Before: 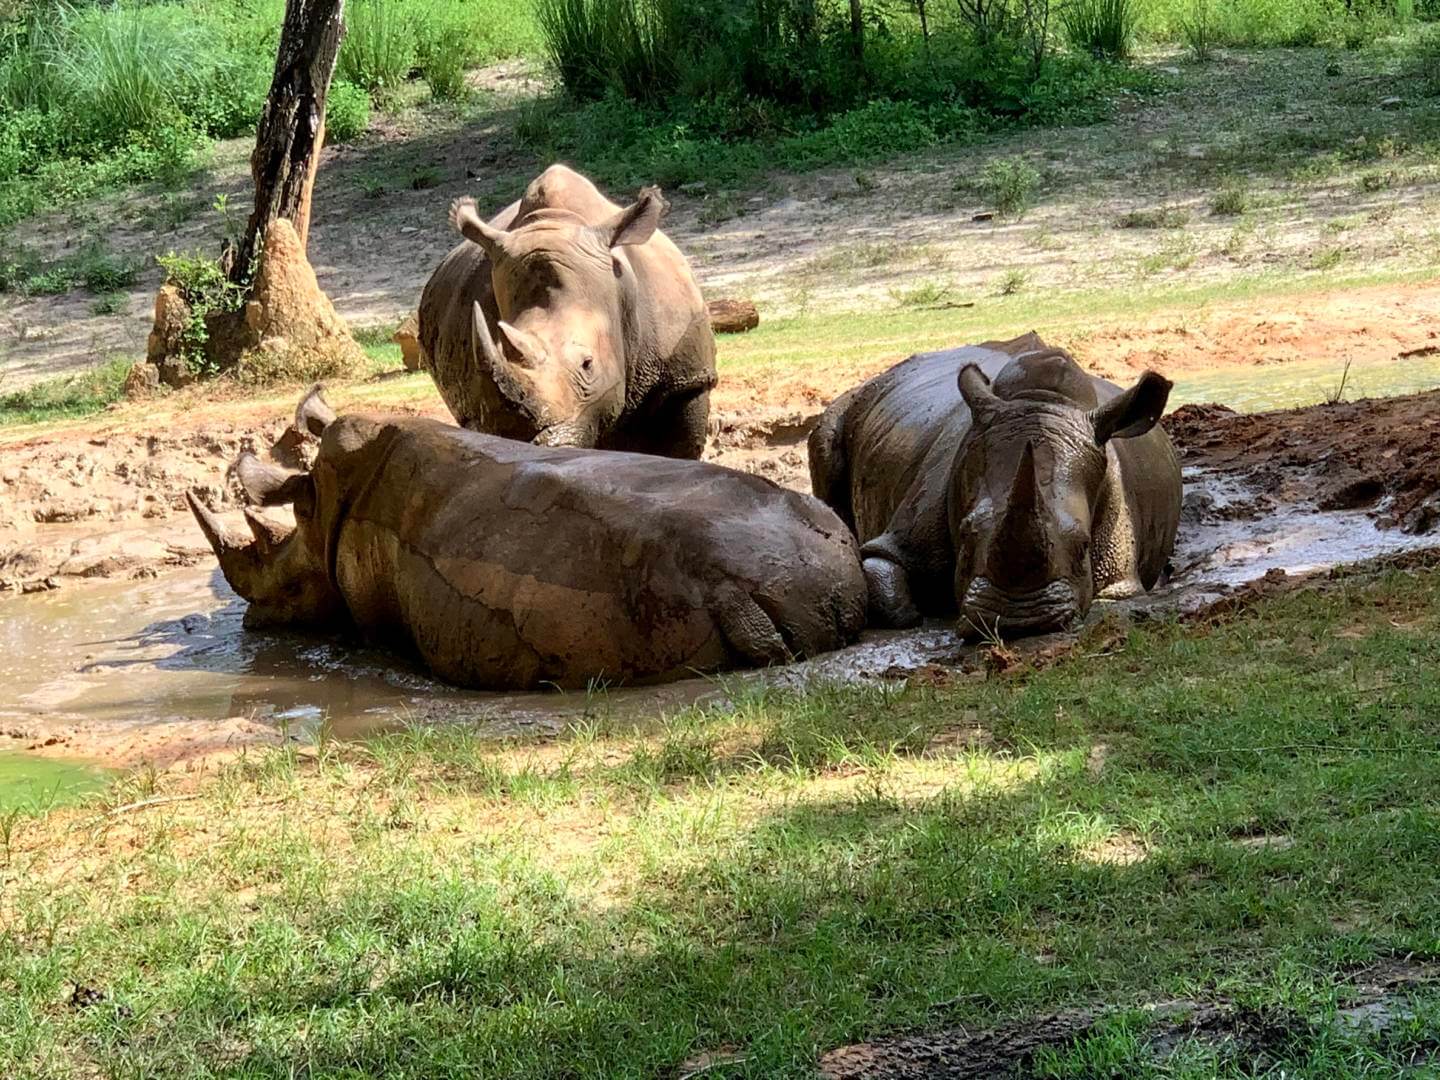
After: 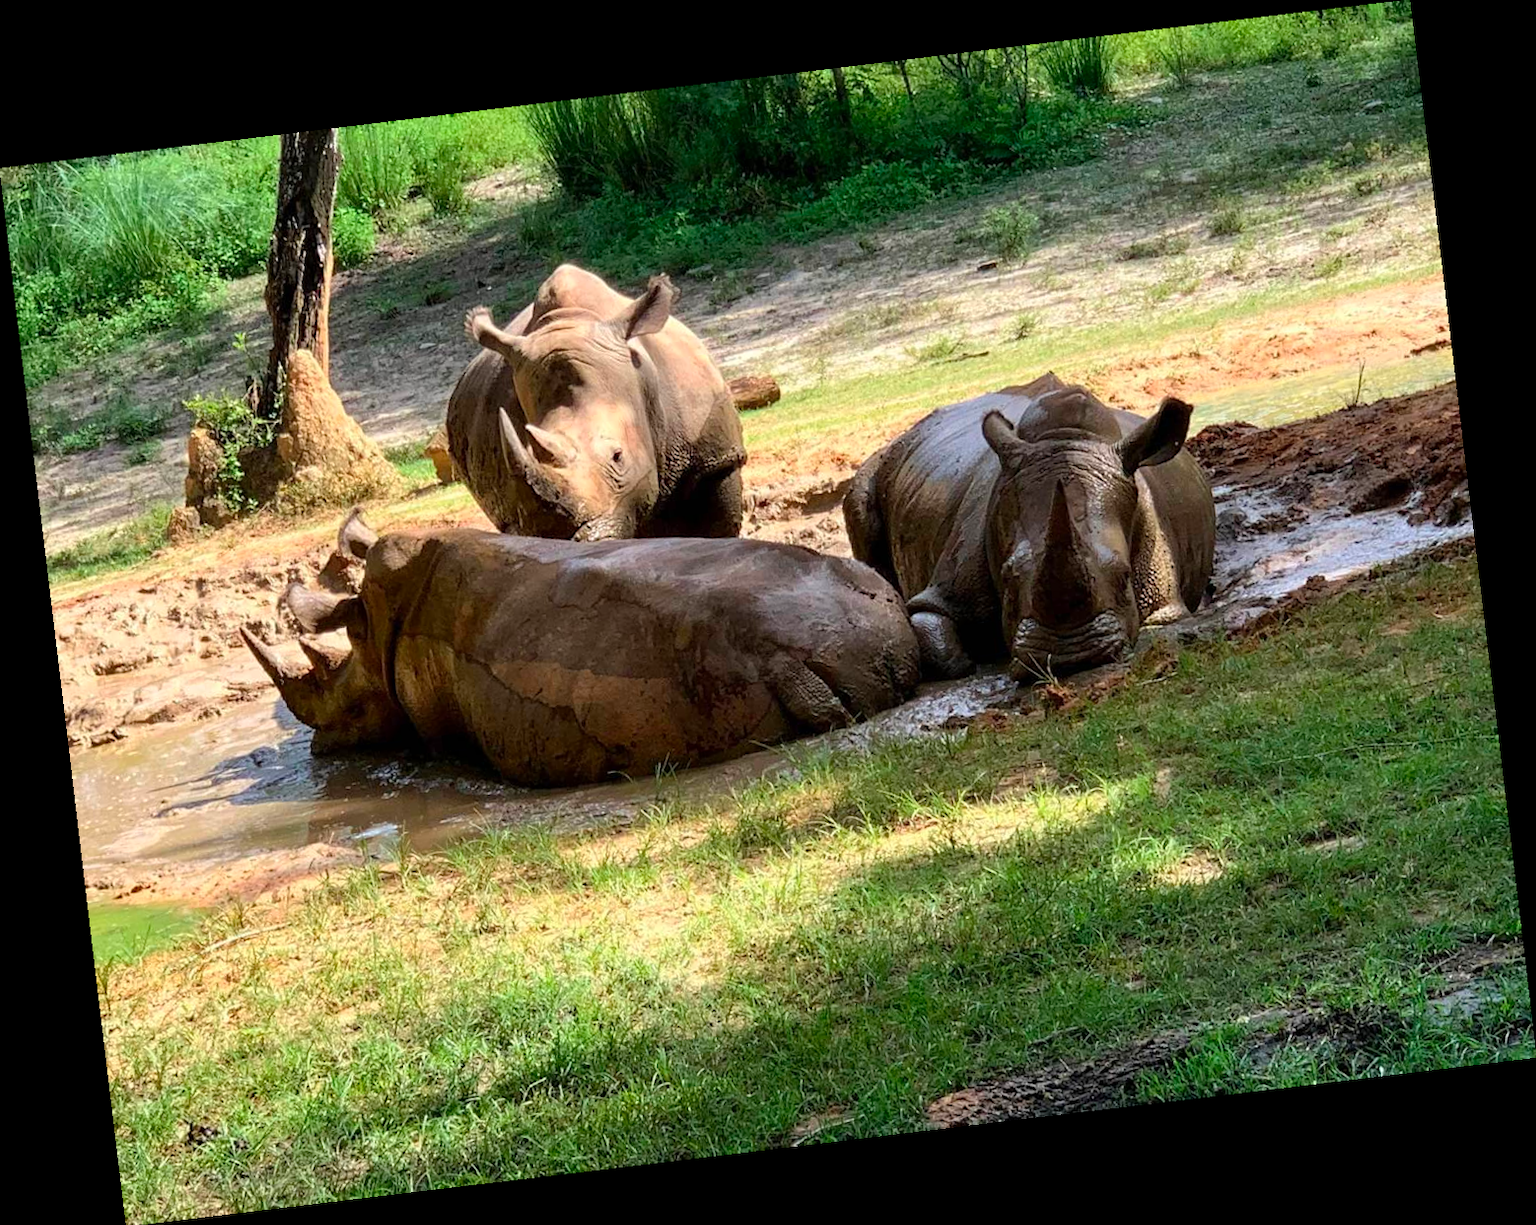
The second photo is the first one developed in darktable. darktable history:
rotate and perspective: rotation -6.83°, automatic cropping off
